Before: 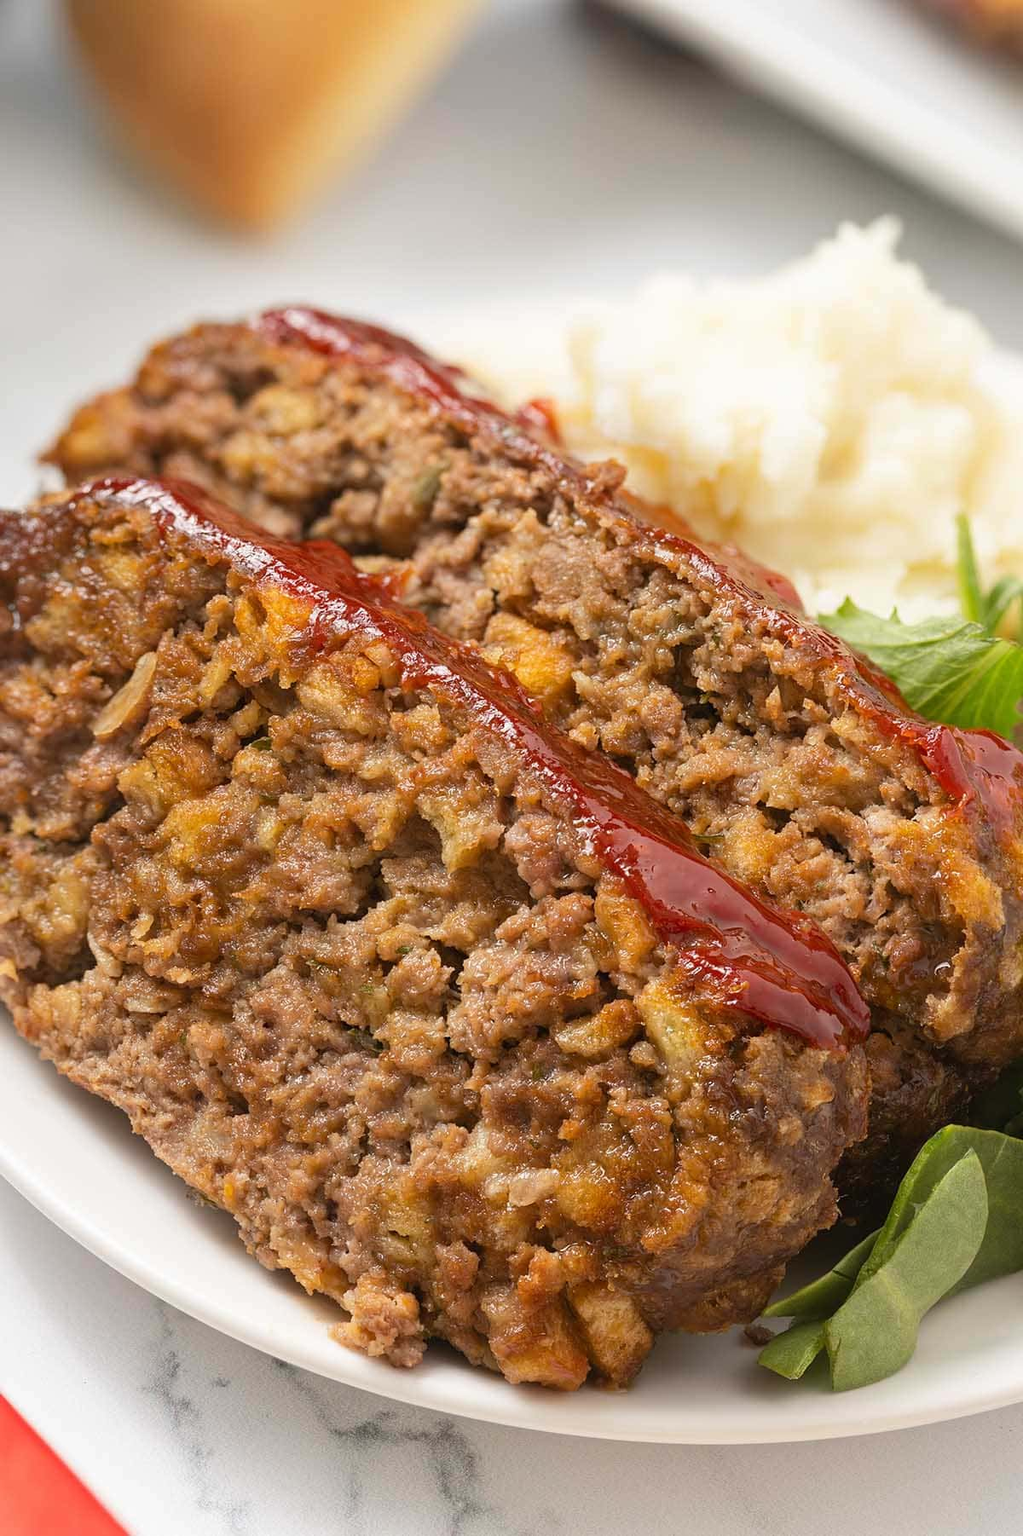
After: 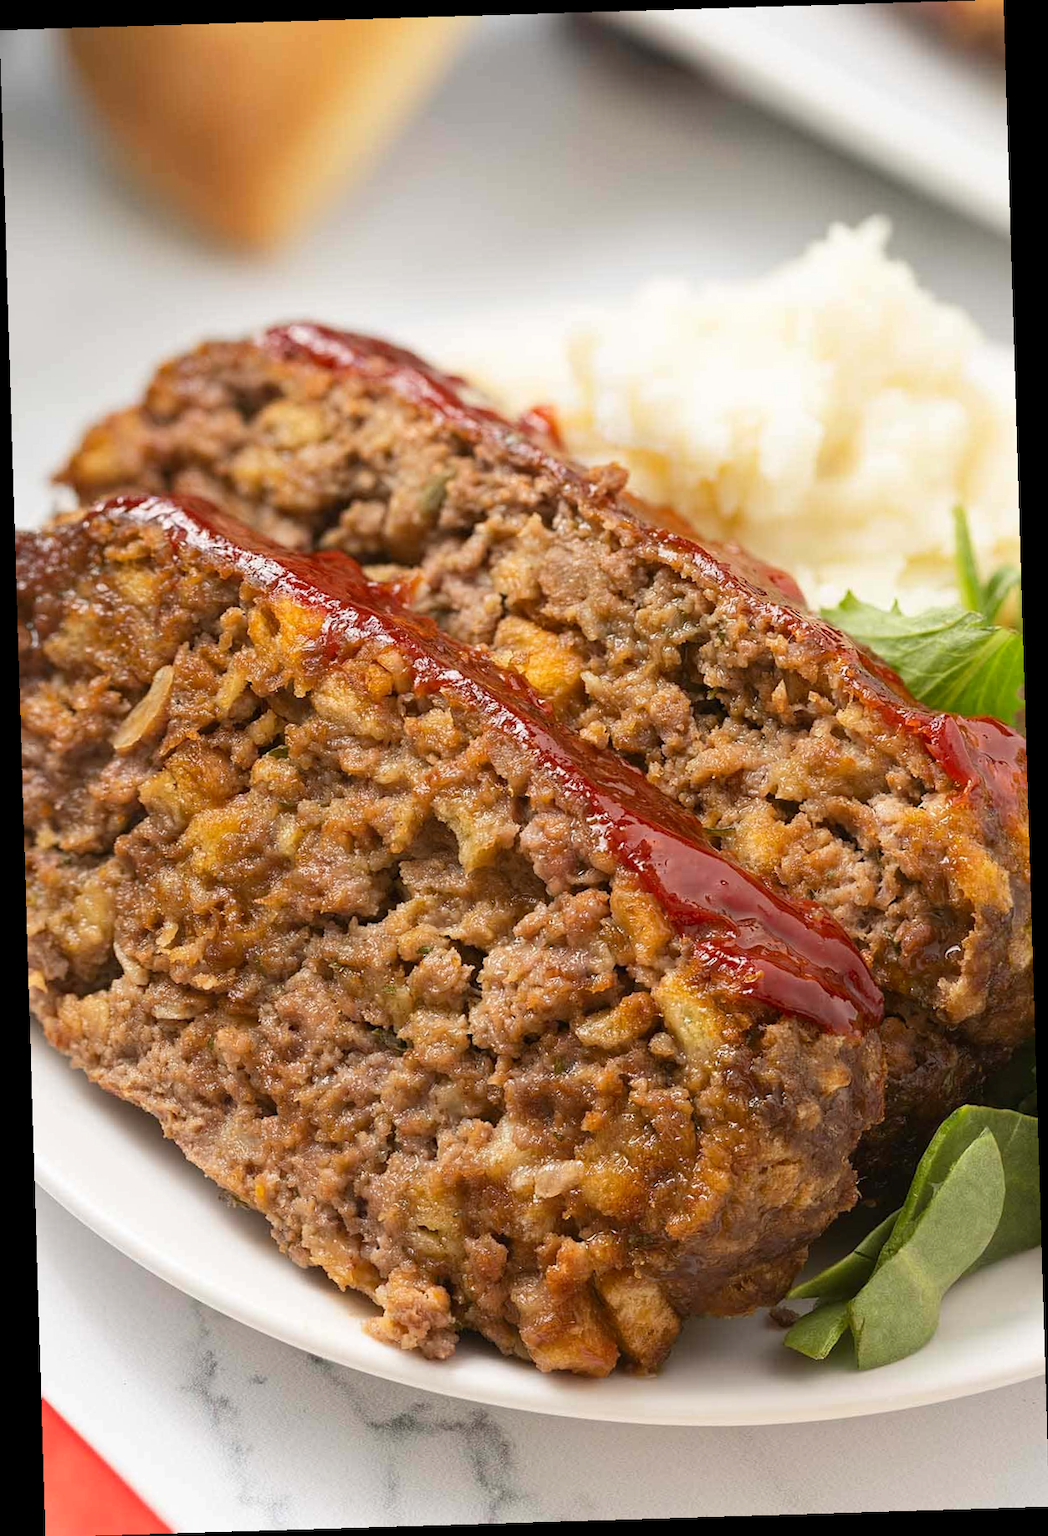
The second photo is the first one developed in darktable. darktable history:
rotate and perspective: rotation -1.75°, automatic cropping off
contrast brightness saturation: contrast 0.08, saturation 0.02
